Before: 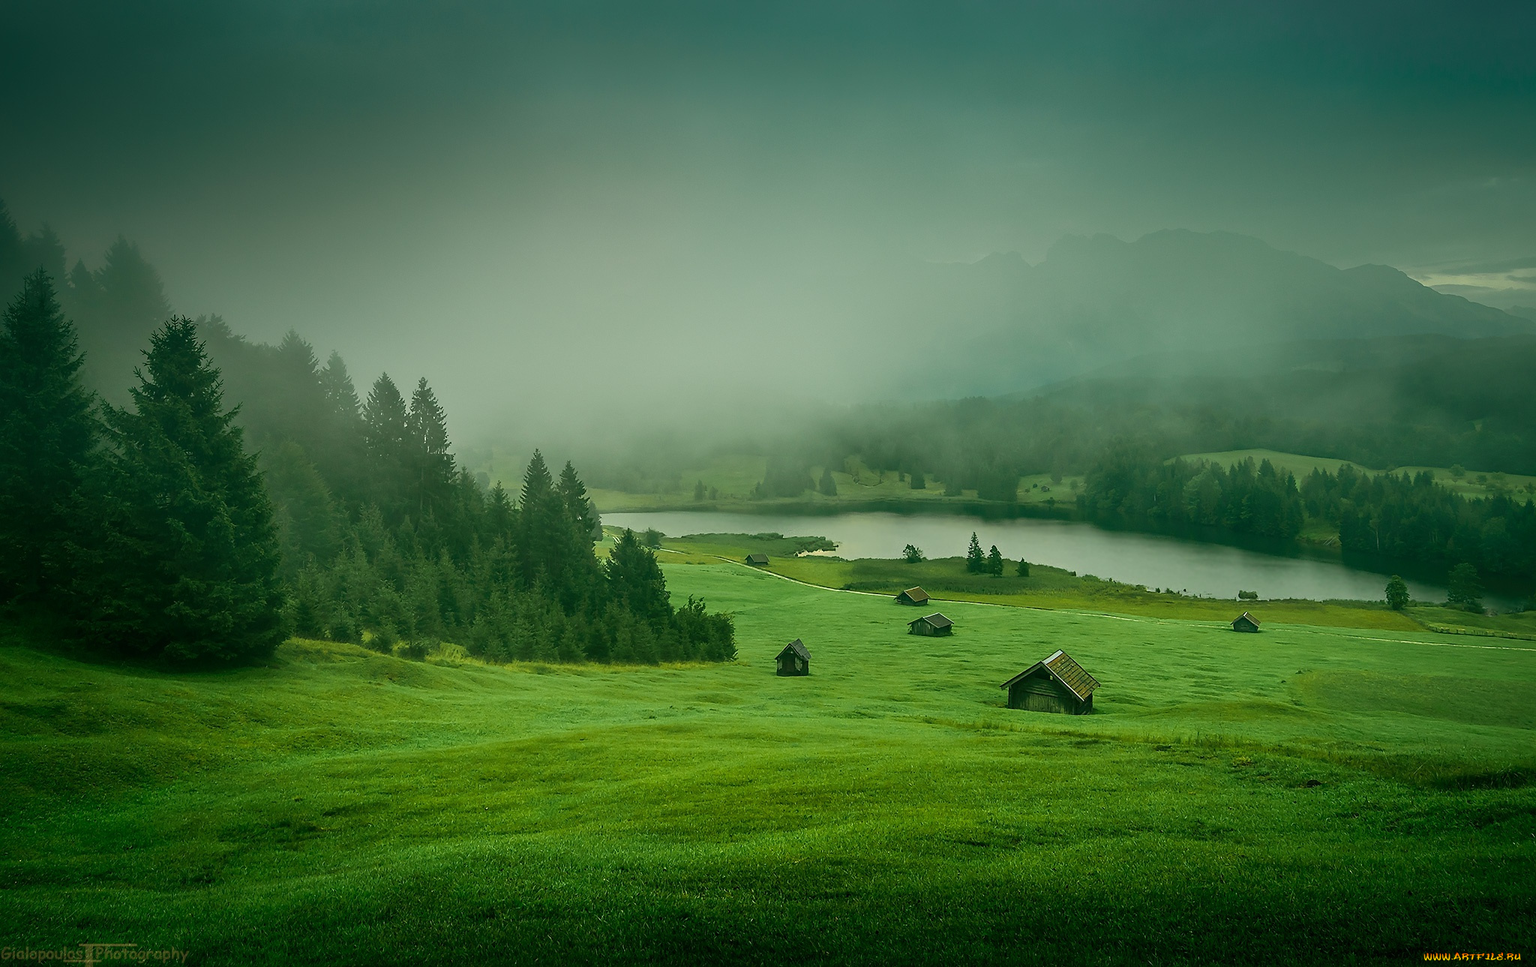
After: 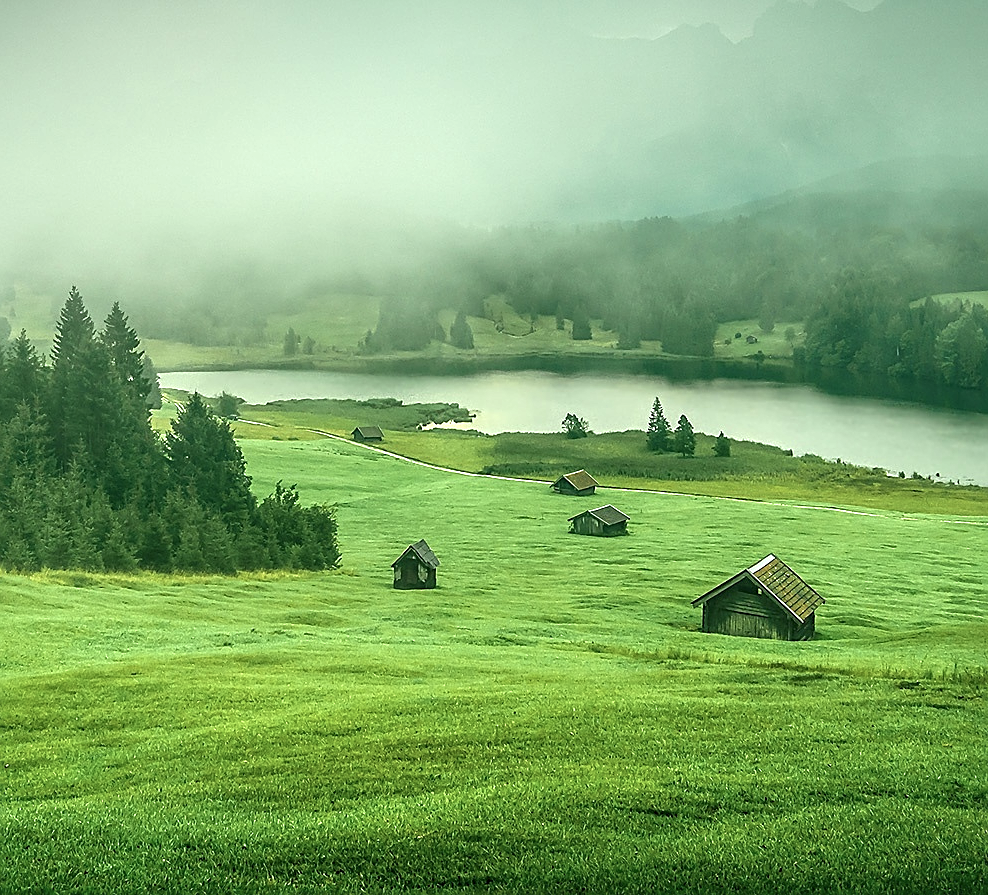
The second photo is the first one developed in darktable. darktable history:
sharpen: on, module defaults
exposure: black level correction 0, exposure 1.001 EV, compensate highlight preservation false
local contrast: on, module defaults
color correction: highlights b* 0.063, saturation 0.817
crop: left 31.367%, top 24.265%, right 20.371%, bottom 6.295%
